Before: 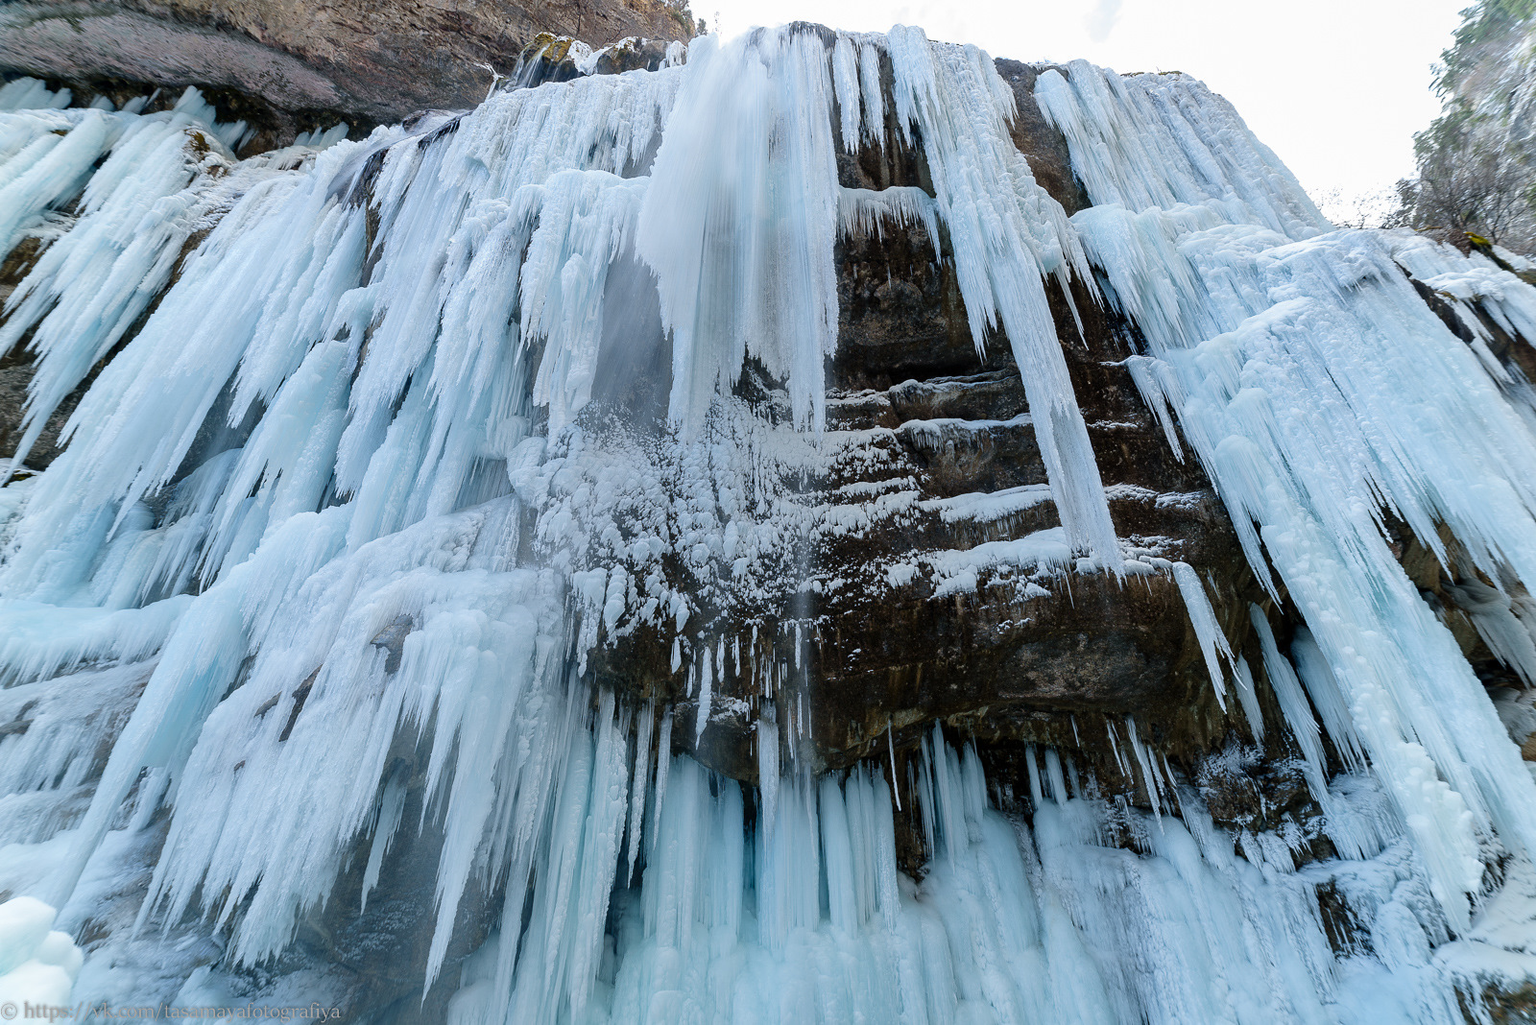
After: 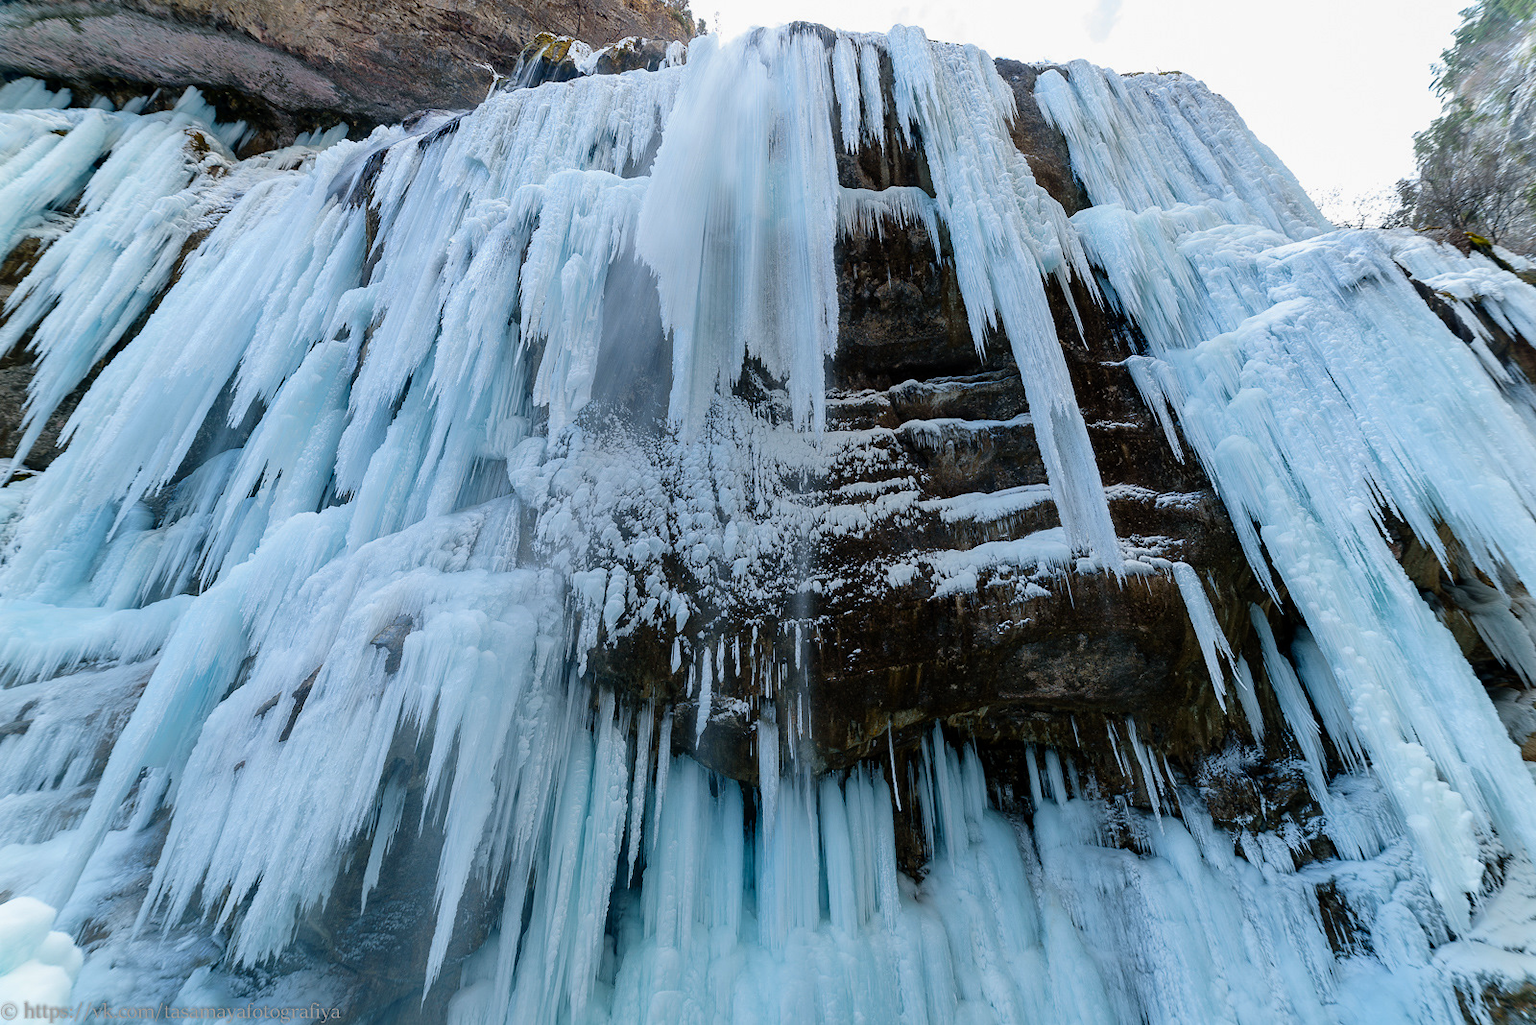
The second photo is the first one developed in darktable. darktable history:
white balance: emerald 1
color balance: contrast 6.48%, output saturation 113.3%
exposure: exposure -0.21 EV, compensate highlight preservation false
